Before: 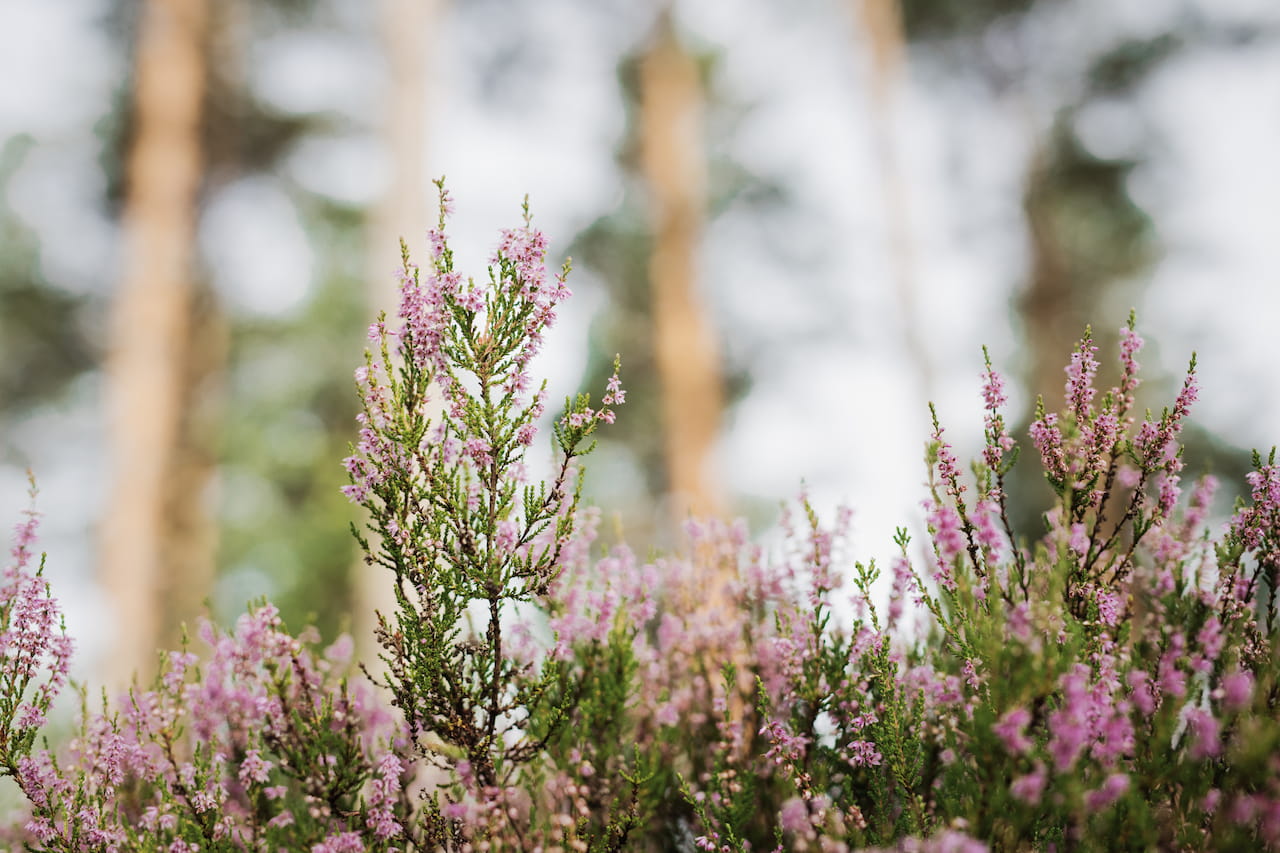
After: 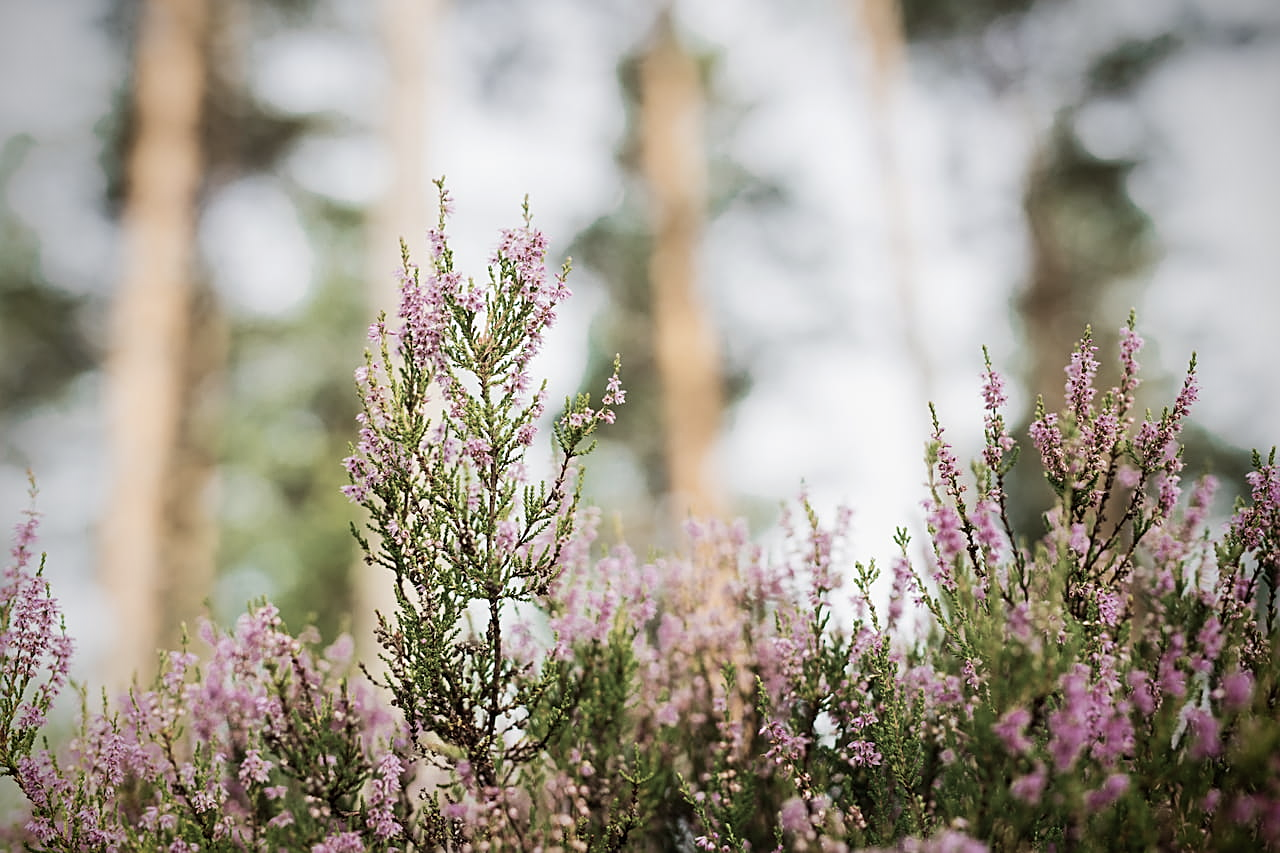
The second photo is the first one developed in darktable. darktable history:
vignetting: fall-off radius 81.12%, brightness -0.983, saturation 0.493
contrast brightness saturation: contrast 0.1, saturation -0.36
velvia: on, module defaults
sharpen: on, module defaults
